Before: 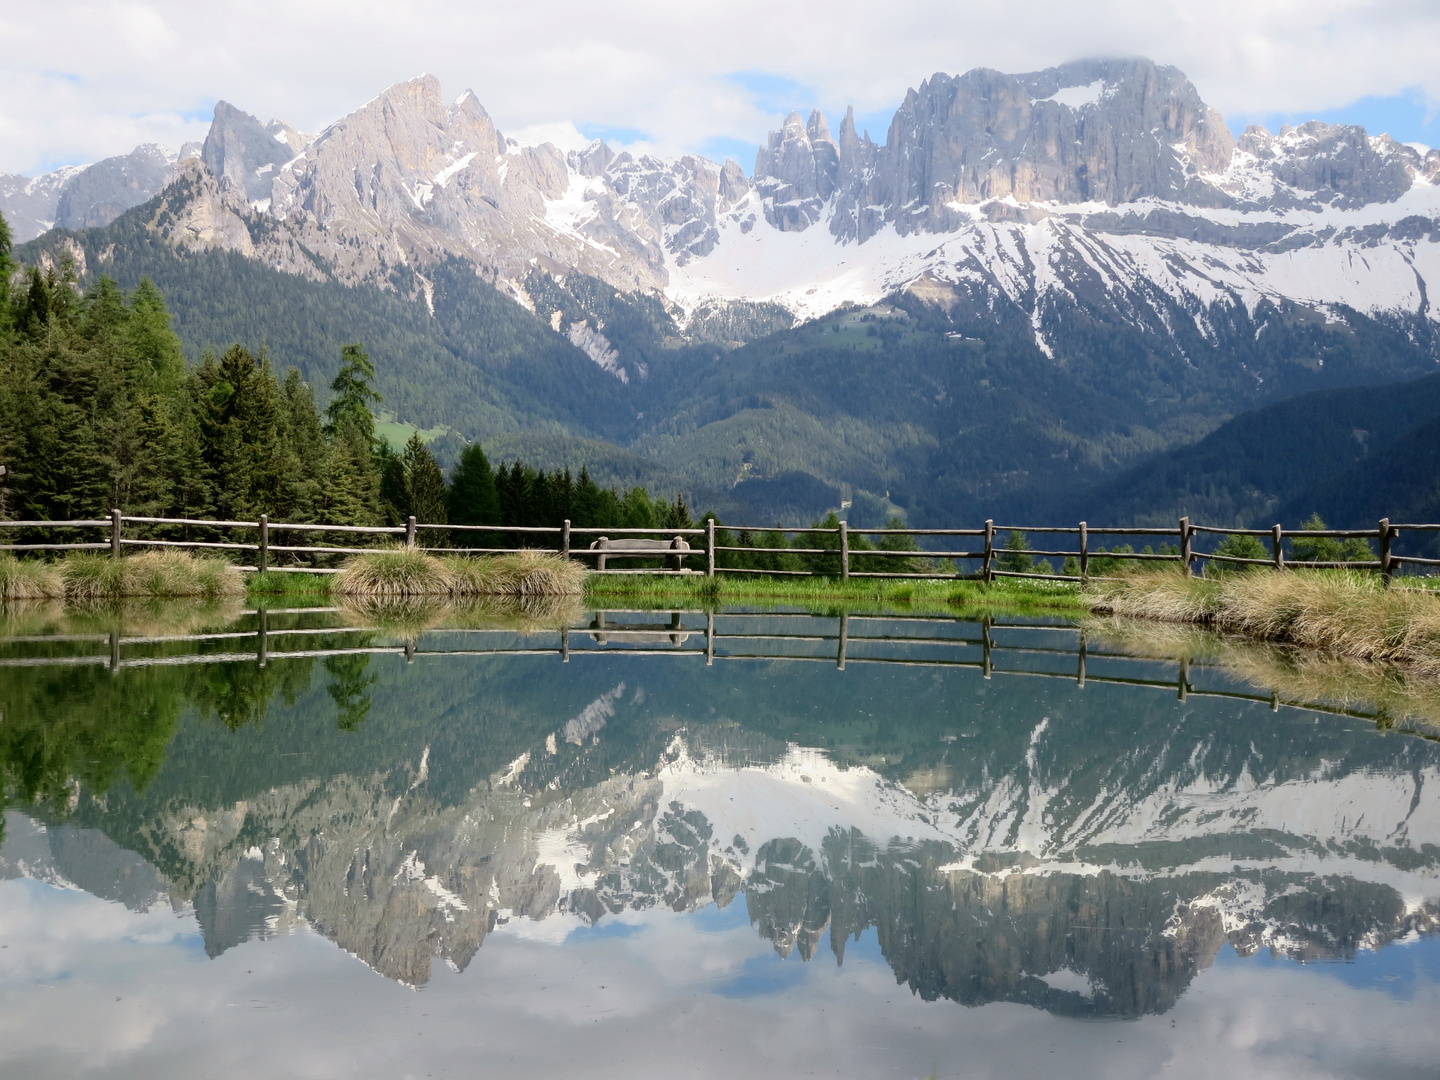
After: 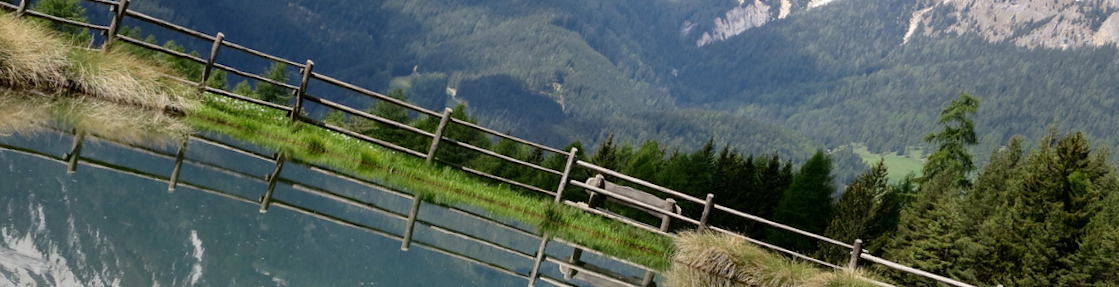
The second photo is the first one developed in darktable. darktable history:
crop and rotate: angle 16.12°, top 30.835%, bottom 35.653%
rotate and perspective: rotation -2.29°, automatic cropping off
